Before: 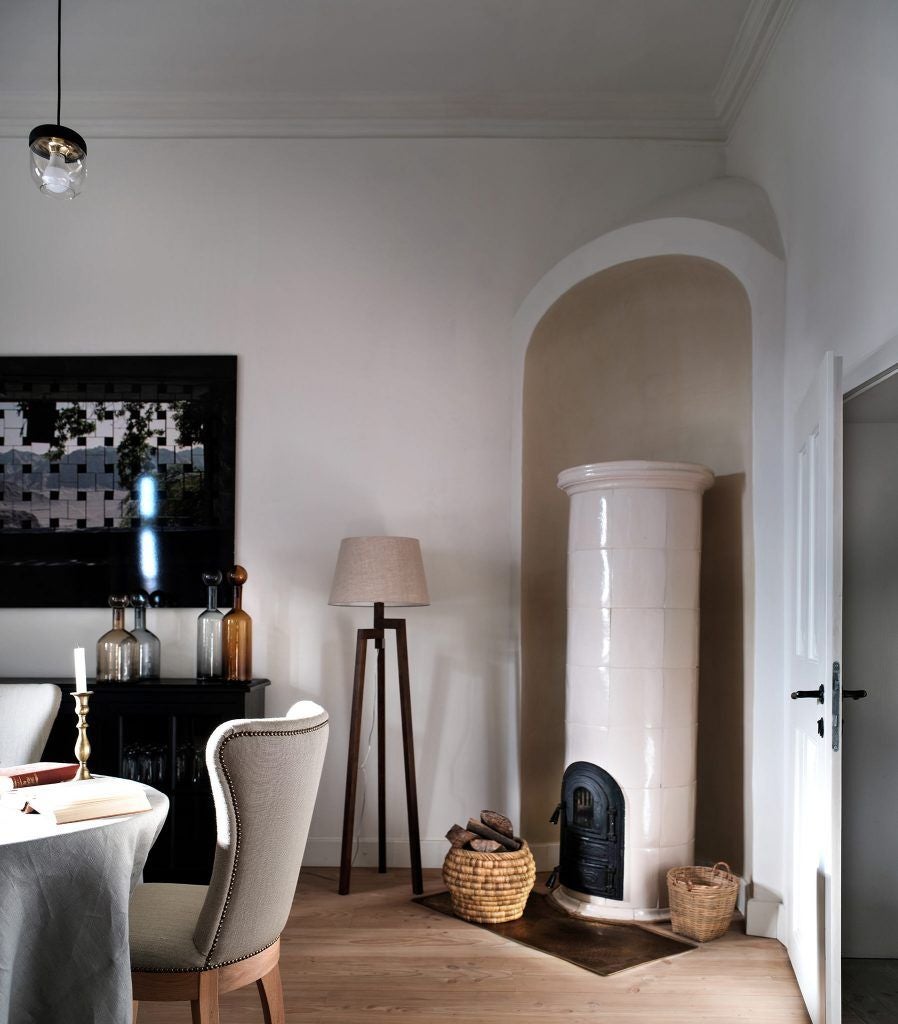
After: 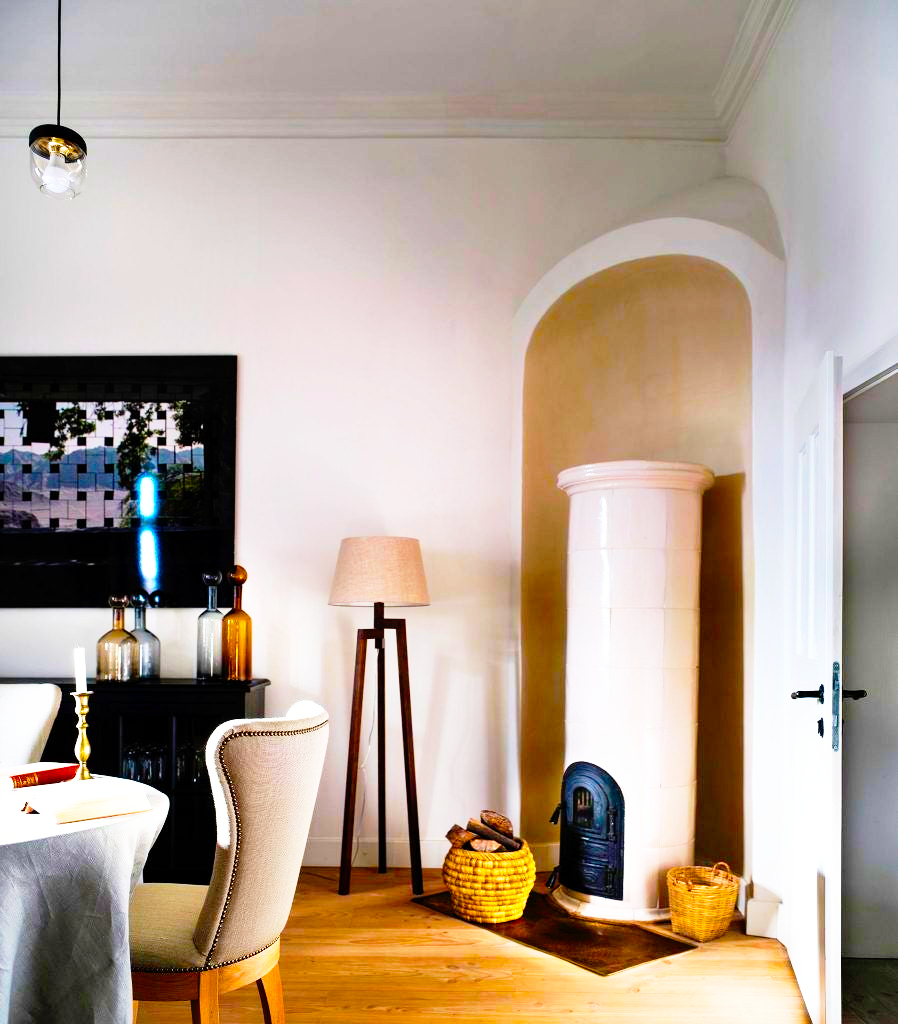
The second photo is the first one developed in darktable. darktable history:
base curve: curves: ch0 [(0, 0) (0.012, 0.01) (0.073, 0.168) (0.31, 0.711) (0.645, 0.957) (1, 1)], preserve colors none
color balance rgb: linear chroma grading › global chroma 42%, perceptual saturation grading › global saturation 42%, global vibrance 33%
